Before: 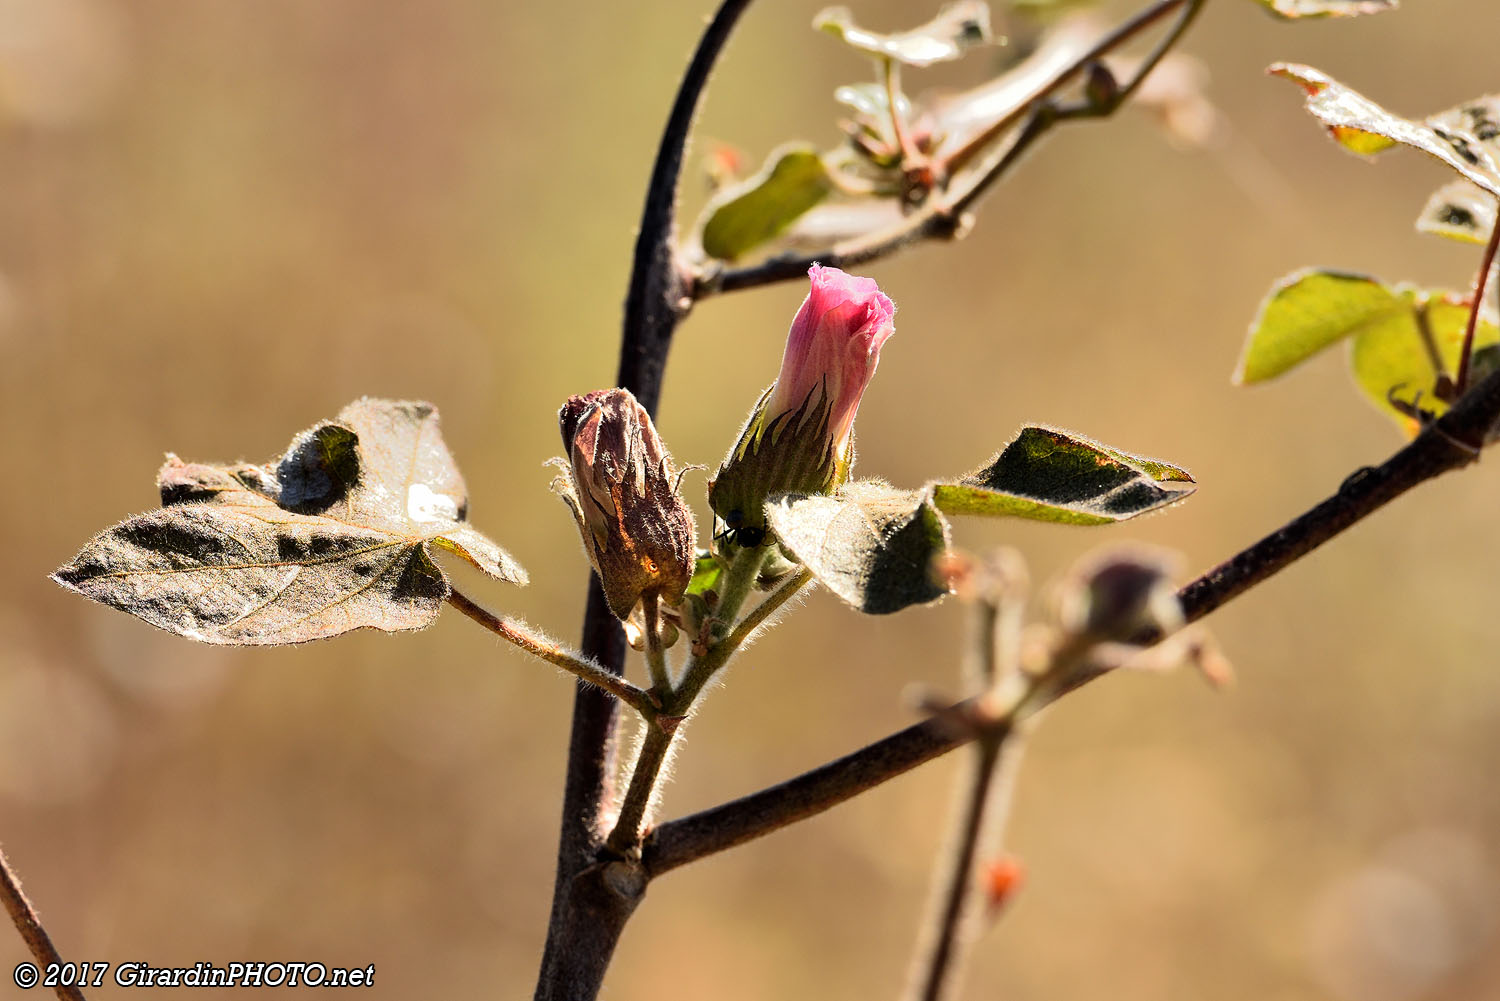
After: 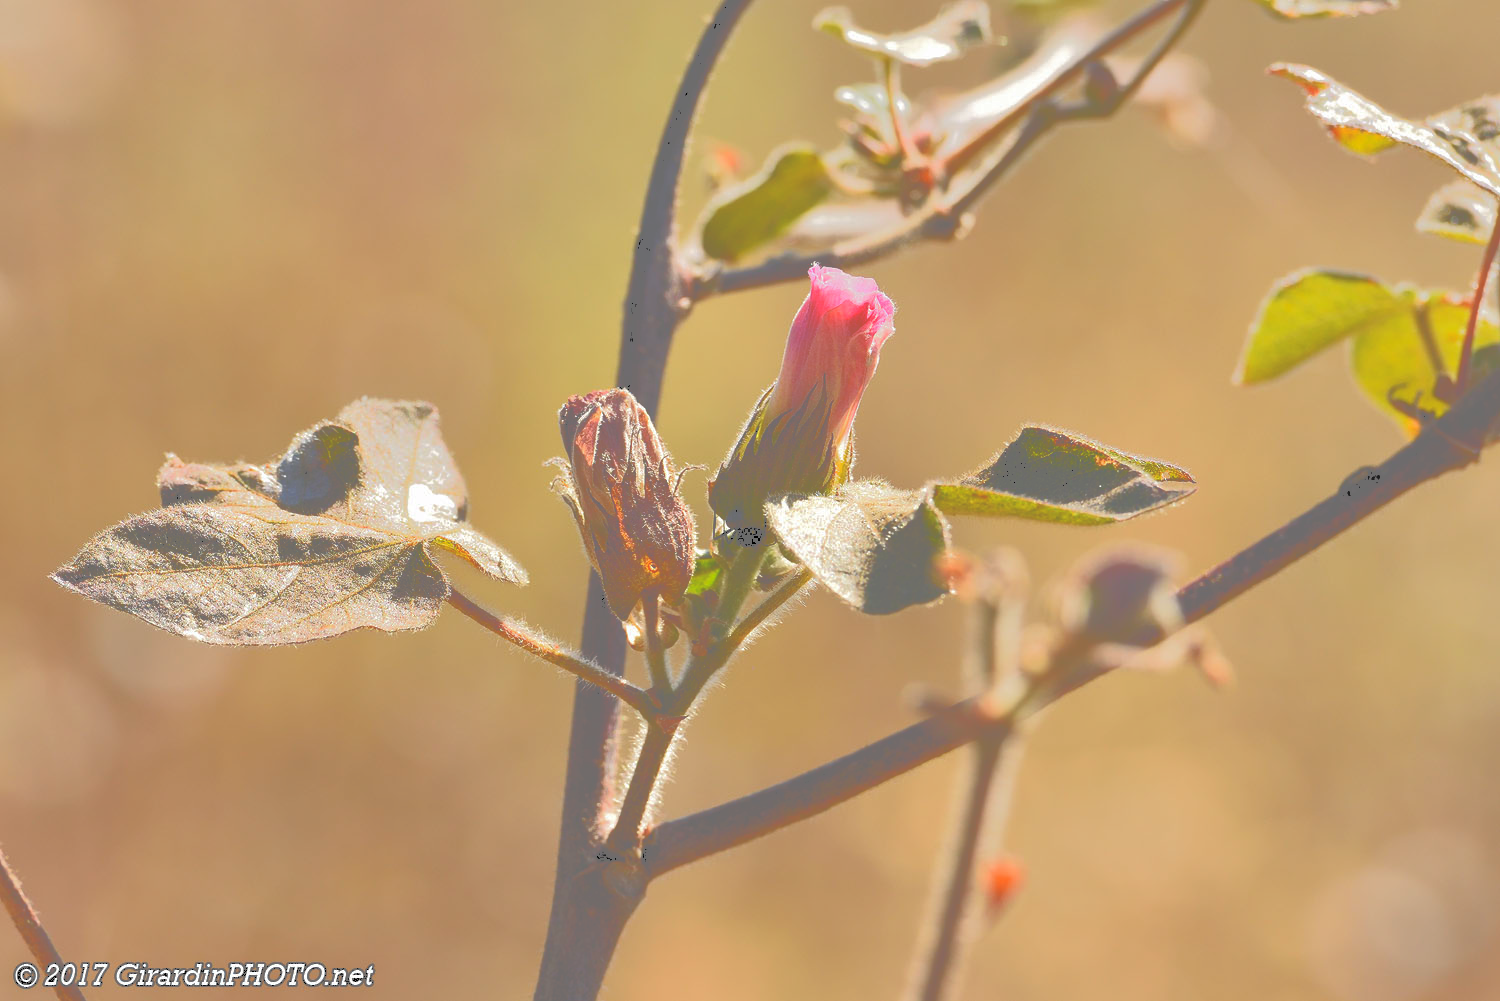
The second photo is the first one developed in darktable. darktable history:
tone curve: curves: ch0 [(0, 0) (0.003, 0.453) (0.011, 0.457) (0.025, 0.457) (0.044, 0.463) (0.069, 0.464) (0.1, 0.471) (0.136, 0.475) (0.177, 0.481) (0.224, 0.486) (0.277, 0.496) (0.335, 0.515) (0.399, 0.544) (0.468, 0.577) (0.543, 0.621) (0.623, 0.67) (0.709, 0.73) (0.801, 0.788) (0.898, 0.848) (1, 1)], color space Lab, independent channels, preserve colors none
